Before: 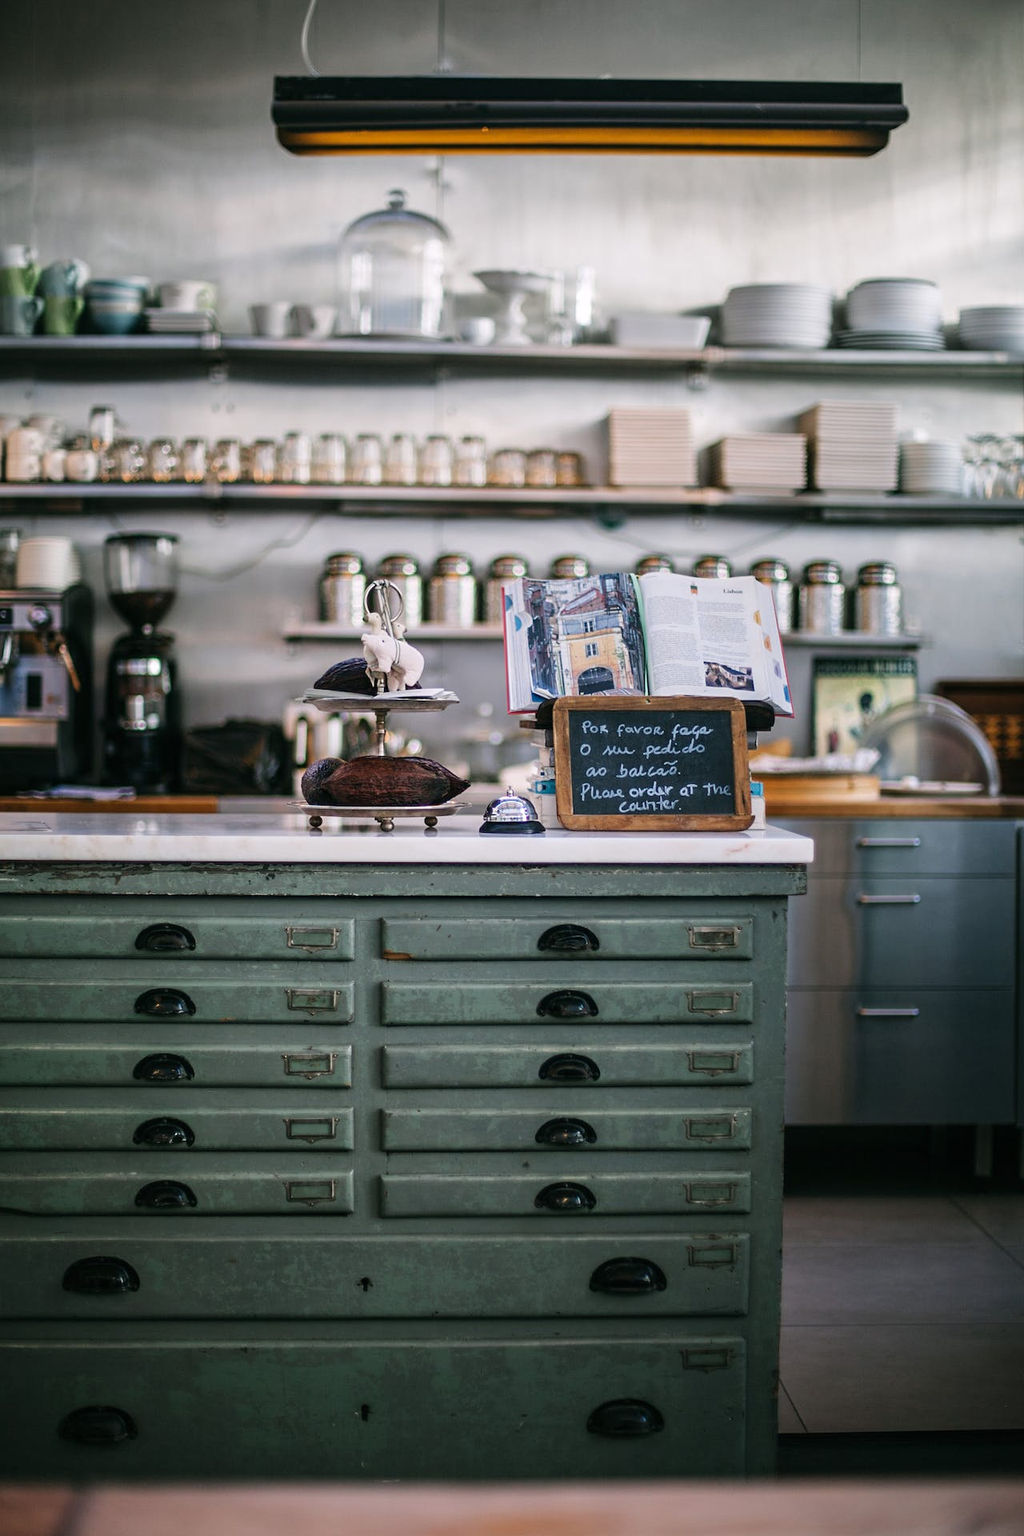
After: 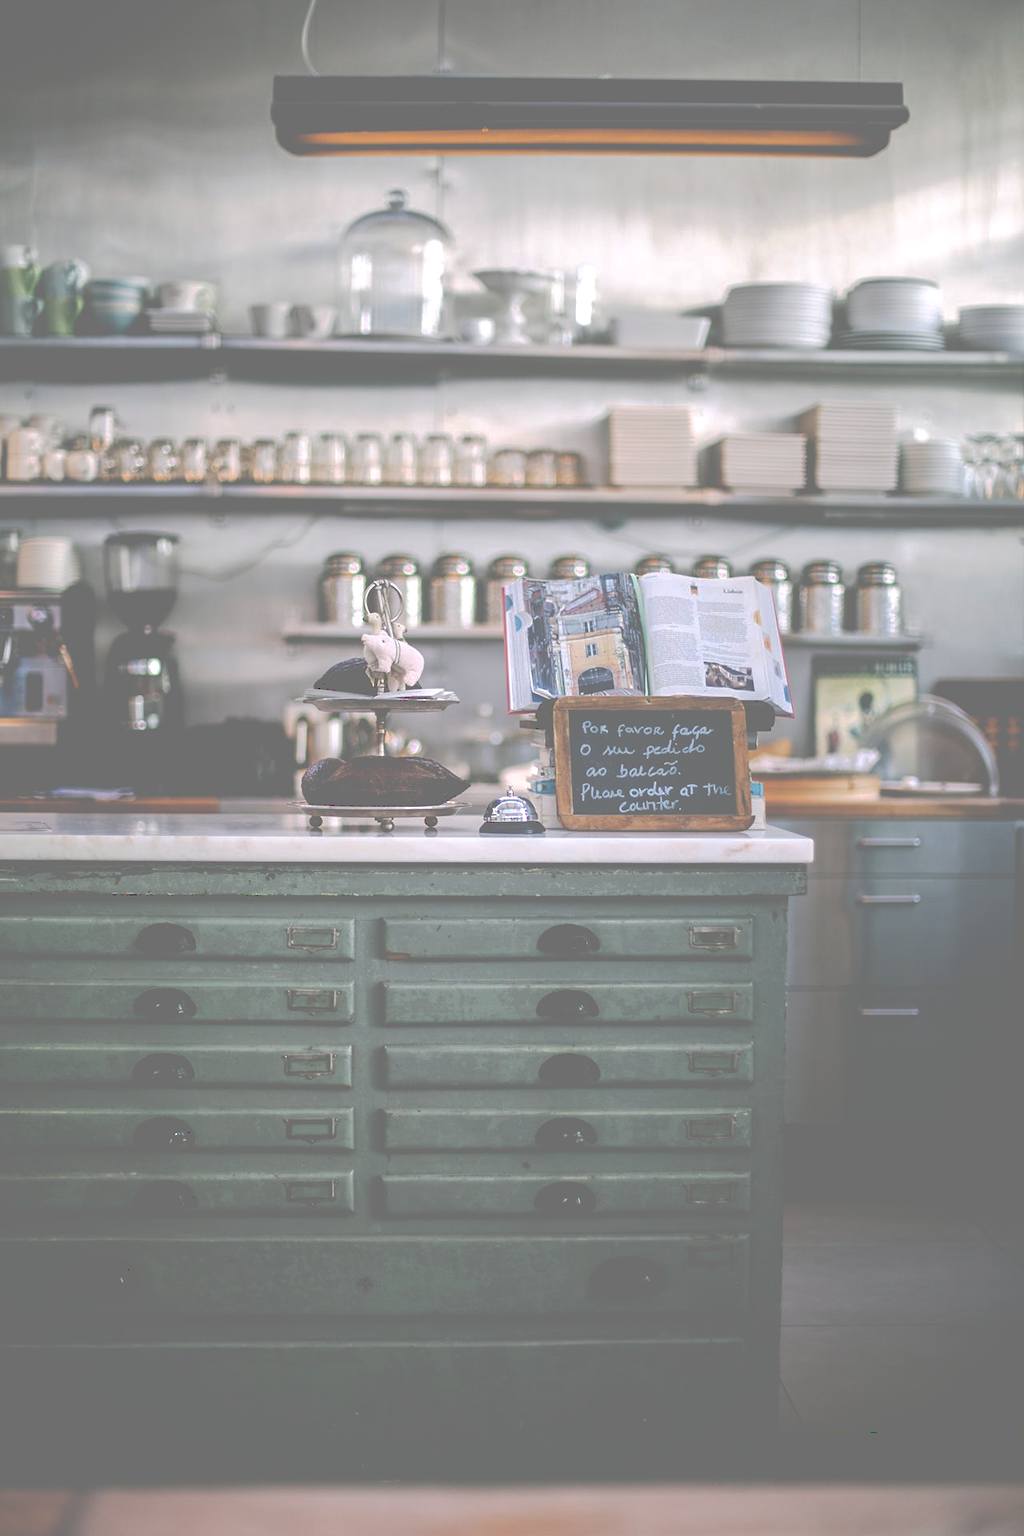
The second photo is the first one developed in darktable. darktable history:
exposure: exposure 0.291 EV, compensate exposure bias true, compensate highlight preservation false
tone curve: curves: ch0 [(0, 0) (0.003, 0.464) (0.011, 0.464) (0.025, 0.464) (0.044, 0.464) (0.069, 0.464) (0.1, 0.463) (0.136, 0.463) (0.177, 0.464) (0.224, 0.469) (0.277, 0.482) (0.335, 0.501) (0.399, 0.53) (0.468, 0.567) (0.543, 0.61) (0.623, 0.663) (0.709, 0.718) (0.801, 0.779) (0.898, 0.842) (1, 1)], preserve colors none
